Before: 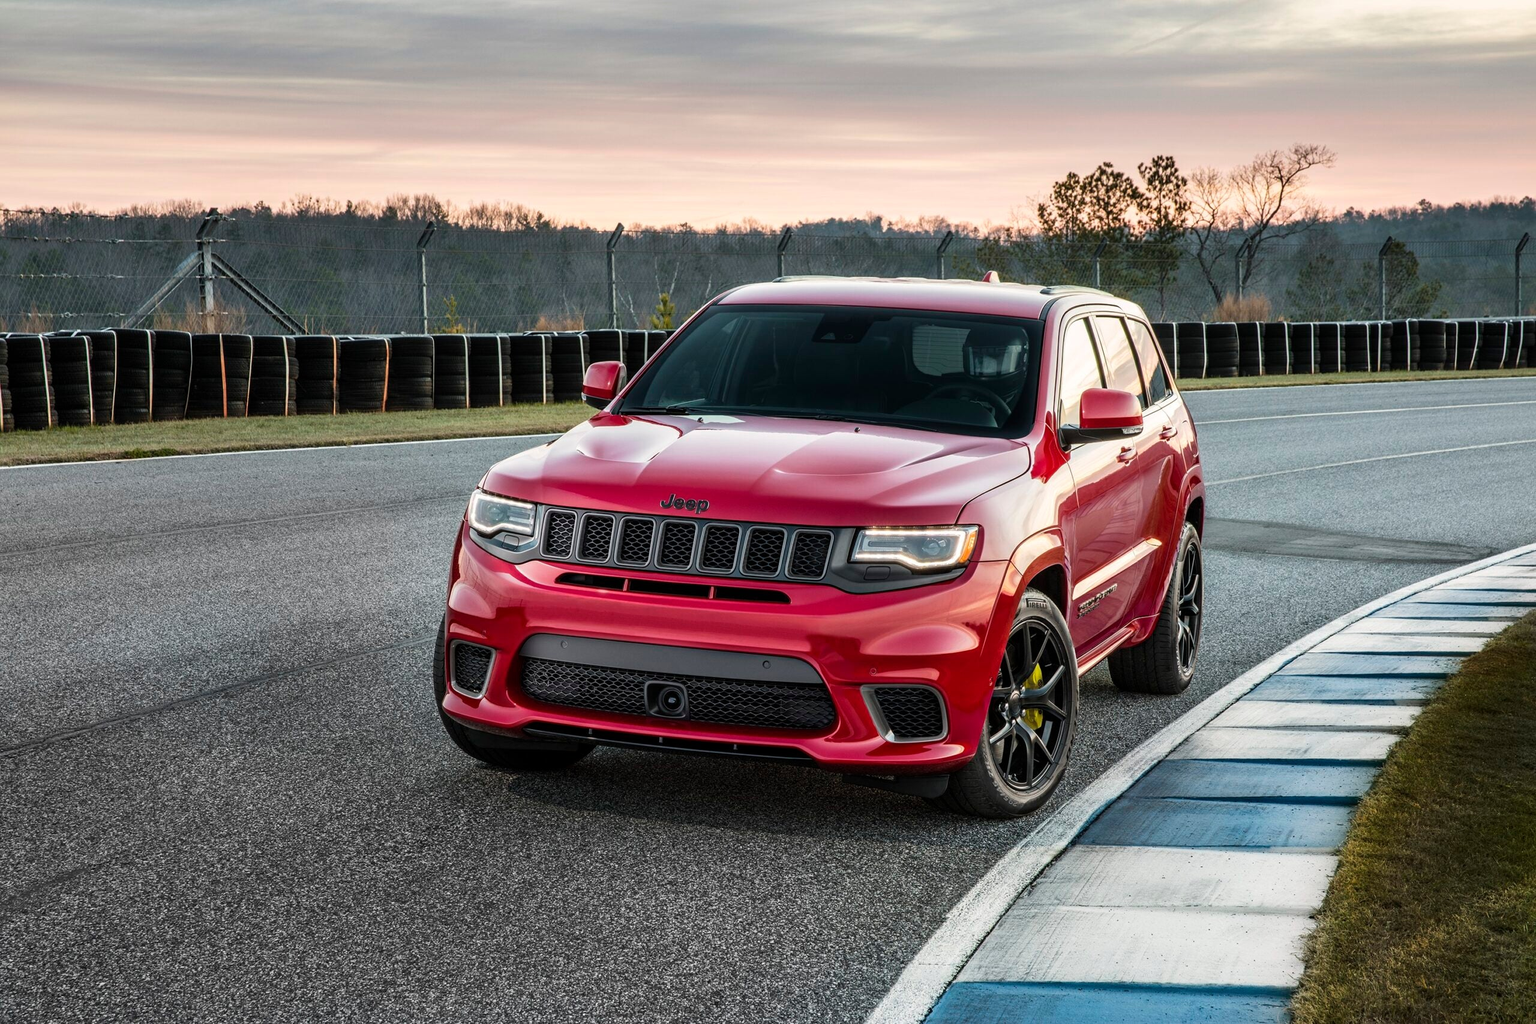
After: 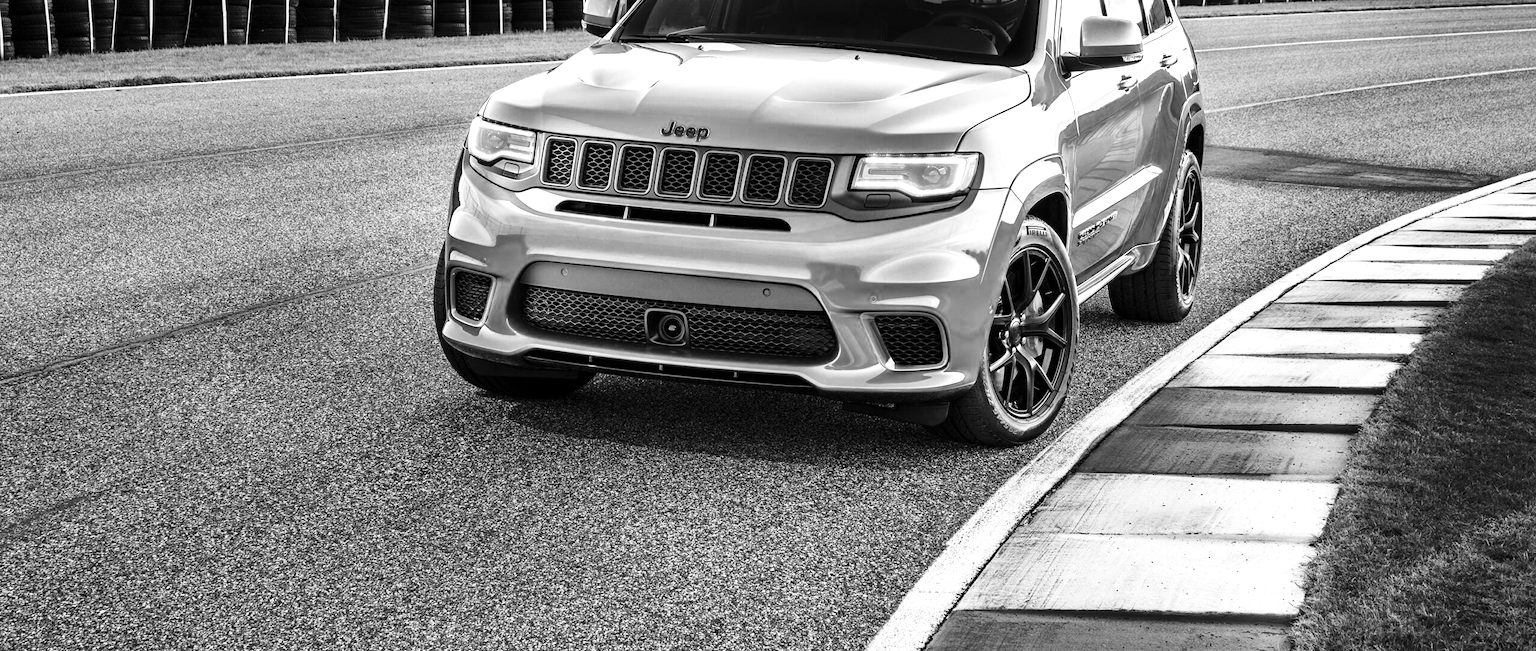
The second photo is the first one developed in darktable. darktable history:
crop and rotate: top 36.435%
color zones: curves: ch0 [(0.004, 0.588) (0.116, 0.636) (0.259, 0.476) (0.423, 0.464) (0.75, 0.5)]; ch1 [(0, 0) (0.143, 0) (0.286, 0) (0.429, 0) (0.571, 0) (0.714, 0) (0.857, 0)]
base curve: curves: ch0 [(0, 0) (0.028, 0.03) (0.121, 0.232) (0.46, 0.748) (0.859, 0.968) (1, 1)], preserve colors none
color correction: highlights a* 6.27, highlights b* 8.19, shadows a* 5.94, shadows b* 7.23, saturation 0.9
exposure: exposure 0.131 EV, compensate highlight preservation false
shadows and highlights: shadows 24.5, highlights -78.15, soften with gaussian
